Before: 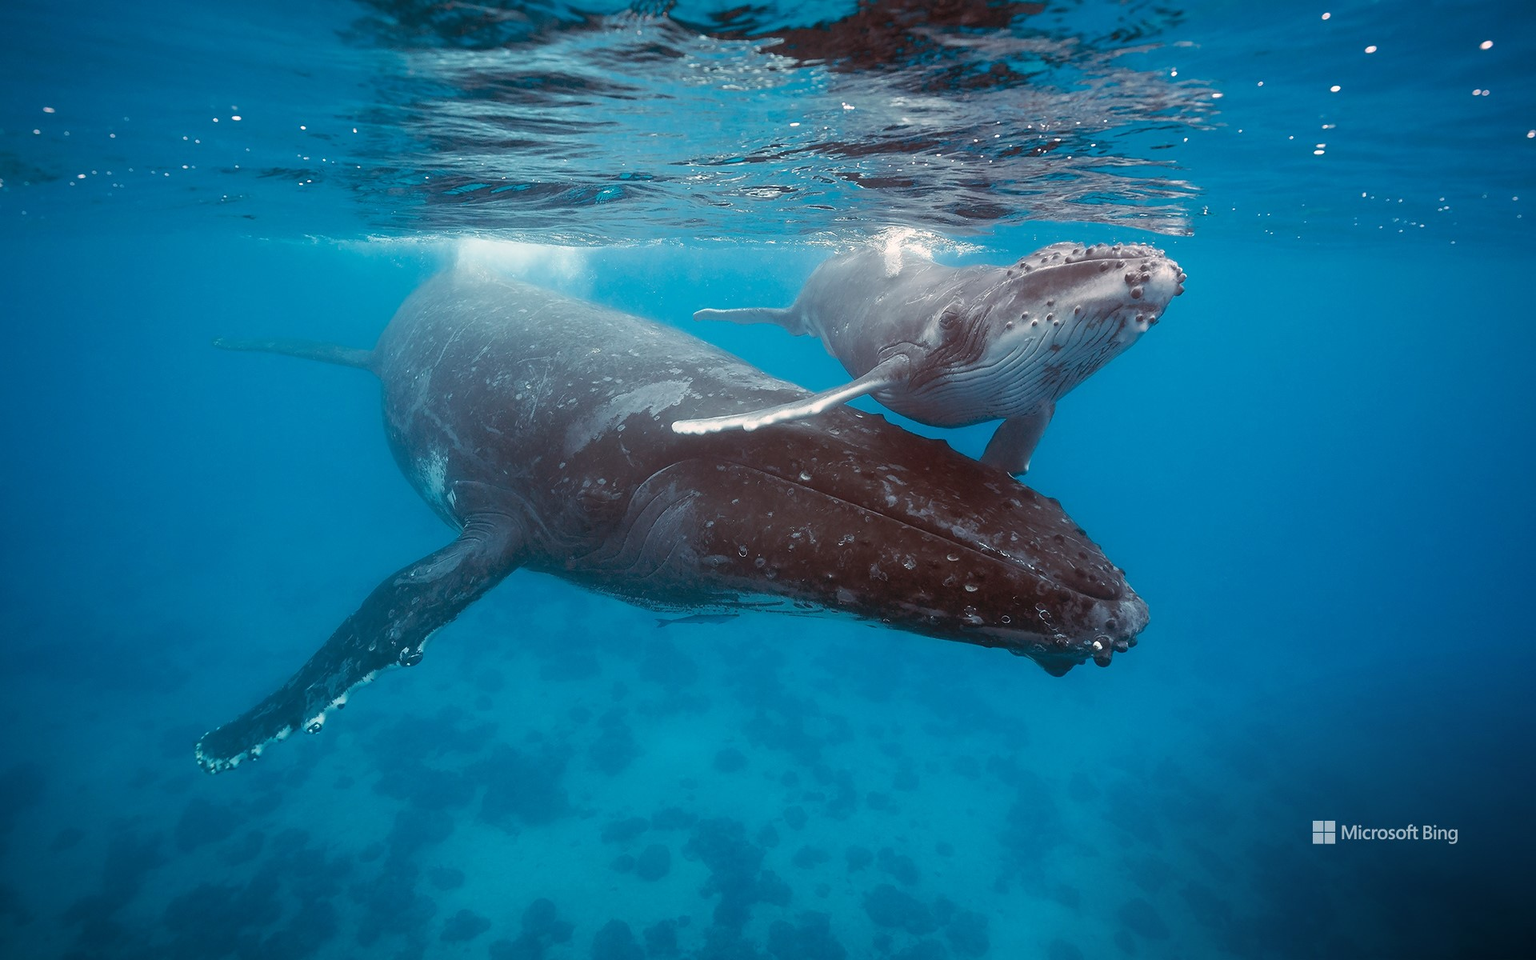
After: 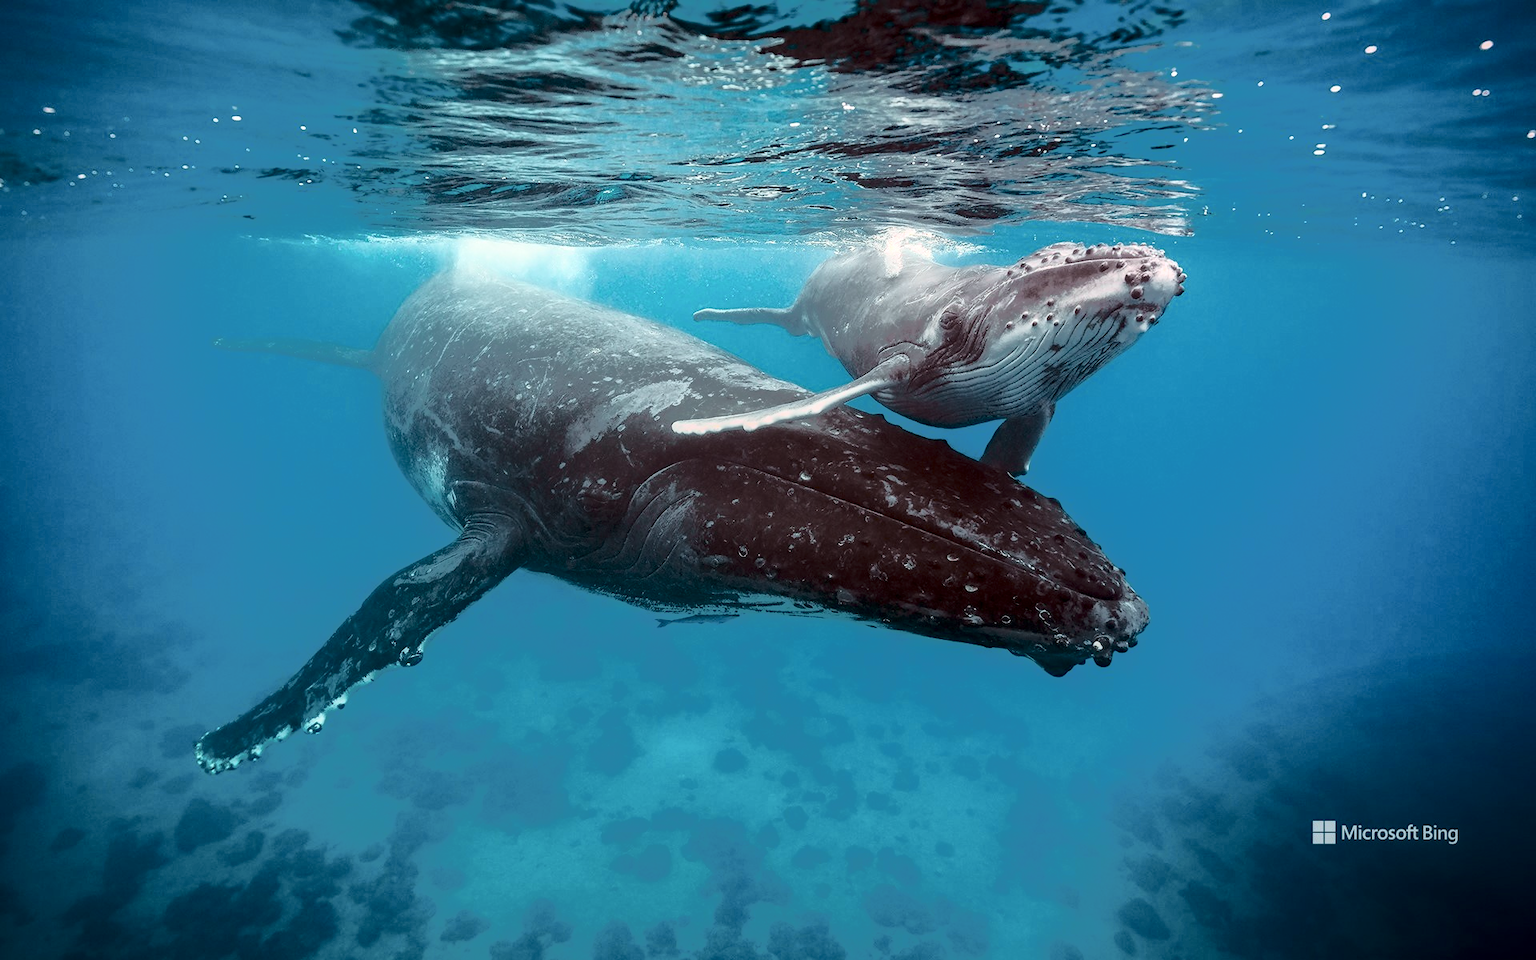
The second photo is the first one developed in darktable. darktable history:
tone curve: curves: ch0 [(0, 0) (0.081, 0.033) (0.192, 0.124) (0.283, 0.238) (0.407, 0.476) (0.495, 0.521) (0.661, 0.756) (0.788, 0.87) (1, 0.951)]; ch1 [(0, 0) (0.161, 0.092) (0.35, 0.33) (0.392, 0.392) (0.427, 0.426) (0.479, 0.472) (0.505, 0.497) (0.521, 0.524) (0.567, 0.56) (0.583, 0.592) (0.625, 0.627) (0.678, 0.733) (1, 1)]; ch2 [(0, 0) (0.346, 0.362) (0.404, 0.427) (0.502, 0.499) (0.531, 0.523) (0.544, 0.561) (0.58, 0.59) (0.629, 0.642) (0.717, 0.678) (1, 1)], color space Lab, independent channels, preserve colors none
haze removal: compatibility mode true, adaptive false
local contrast: on, module defaults
